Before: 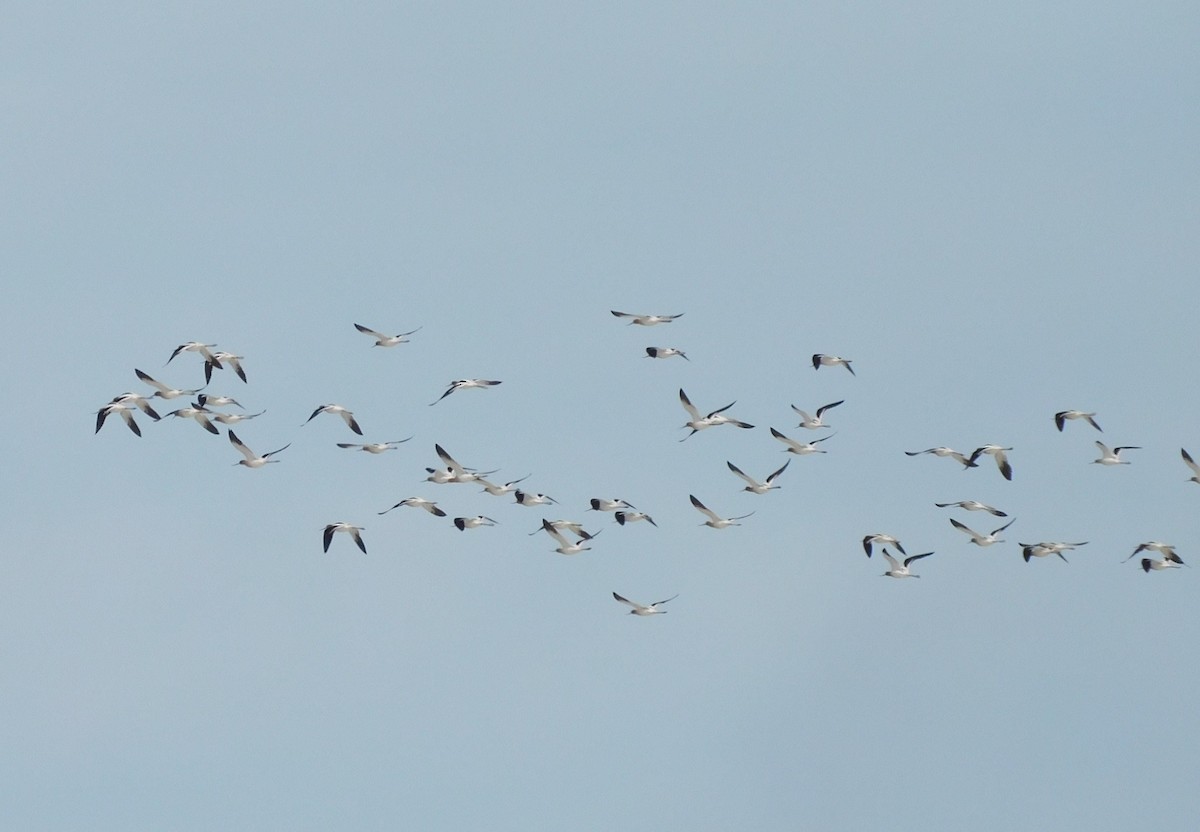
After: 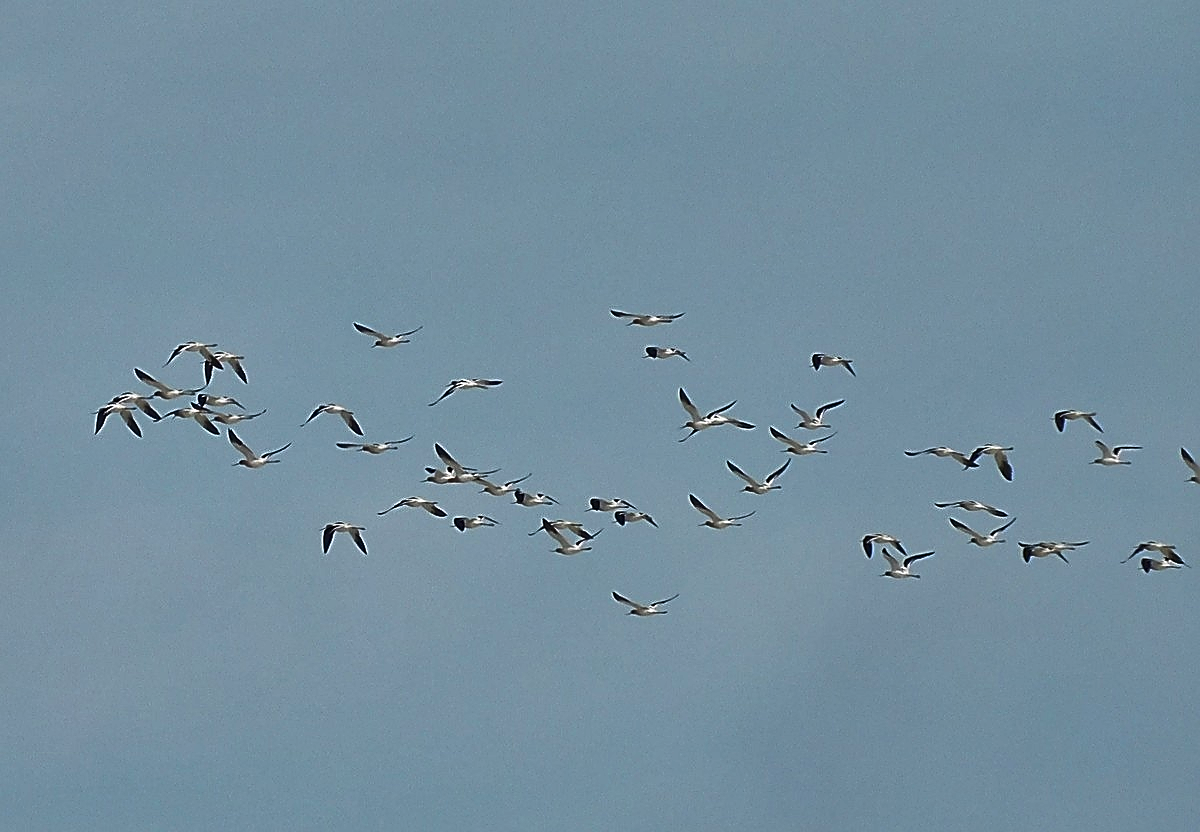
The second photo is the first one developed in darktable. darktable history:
exposure: black level correction 0.001, exposure 0.498 EV, compensate exposure bias true, compensate highlight preservation false
sharpen: radius 1.722, amount 1.312
shadows and highlights: shadows 80.13, white point adjustment -8.95, highlights -61.38, soften with gaussian
